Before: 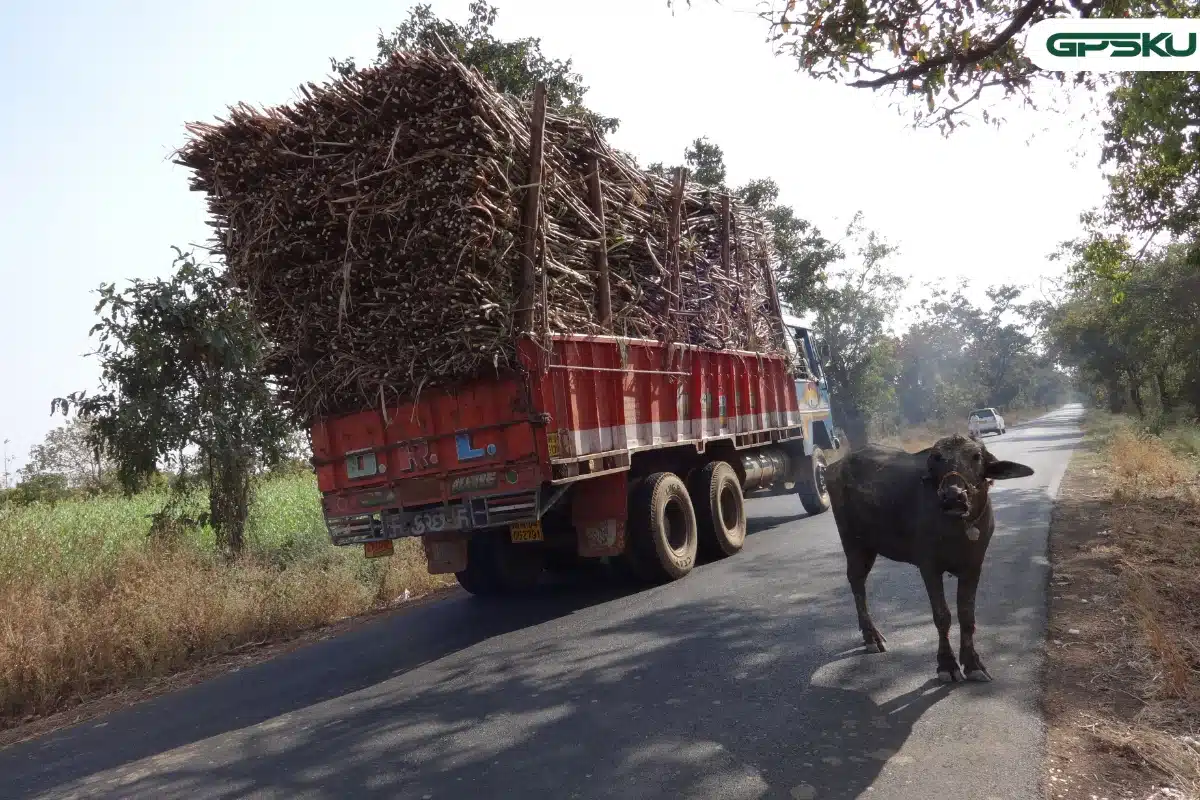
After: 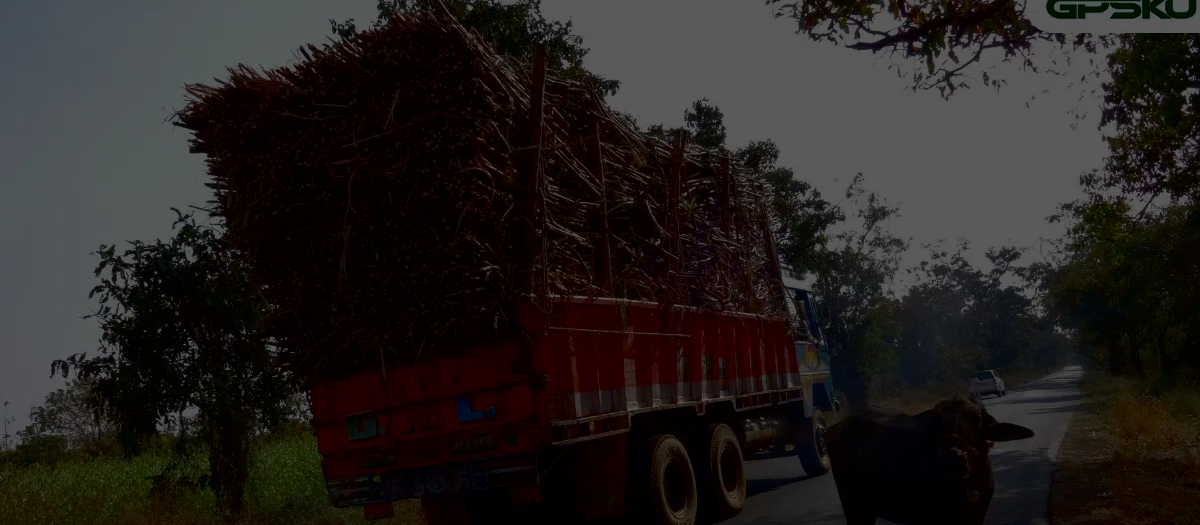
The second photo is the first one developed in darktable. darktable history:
exposure: exposure -2.446 EV, compensate highlight preservation false
crop and rotate: top 4.848%, bottom 29.503%
contrast brightness saturation: contrast 0.22, brightness -0.19, saturation 0.24
